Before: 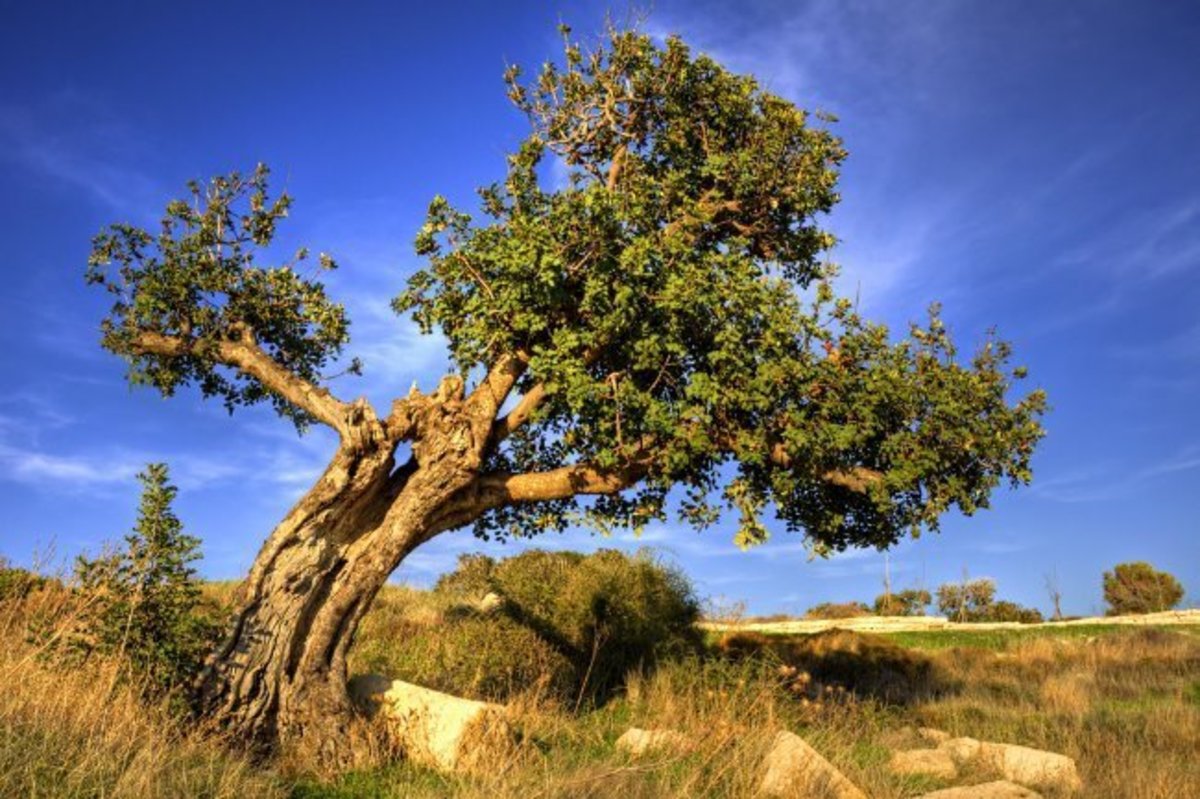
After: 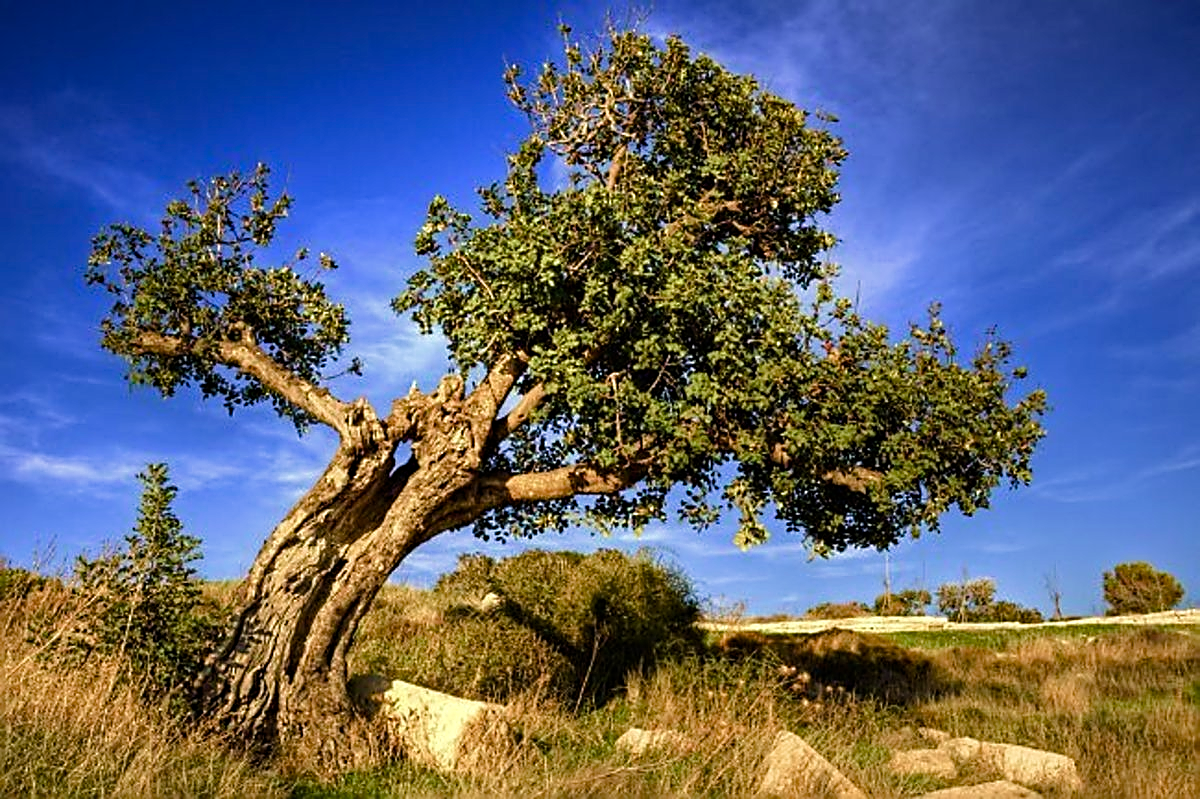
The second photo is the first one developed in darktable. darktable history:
velvia: on, module defaults
haze removal: compatibility mode true, adaptive false
color balance rgb: shadows lift › luminance -9.525%, power › luminance -14.772%, perceptual saturation grading › global saturation -0.009%, perceptual saturation grading › highlights -32.244%, perceptual saturation grading › mid-tones 5.992%, perceptual saturation grading › shadows 18.189%, perceptual brilliance grading › mid-tones 9.865%, perceptual brilliance grading › shadows 14.782%, global vibrance 19.735%
sharpen: radius 1.657, amount 1.278
